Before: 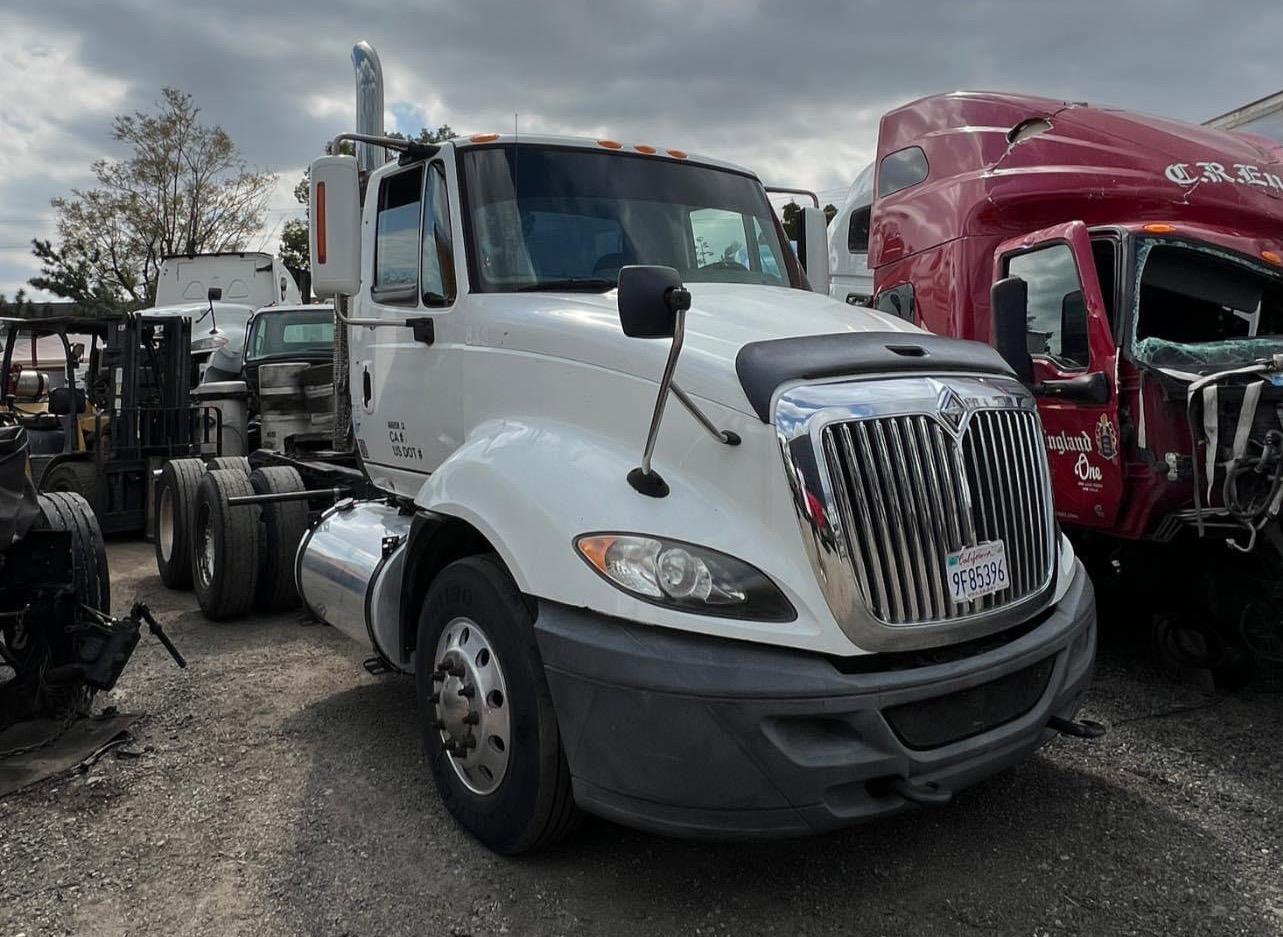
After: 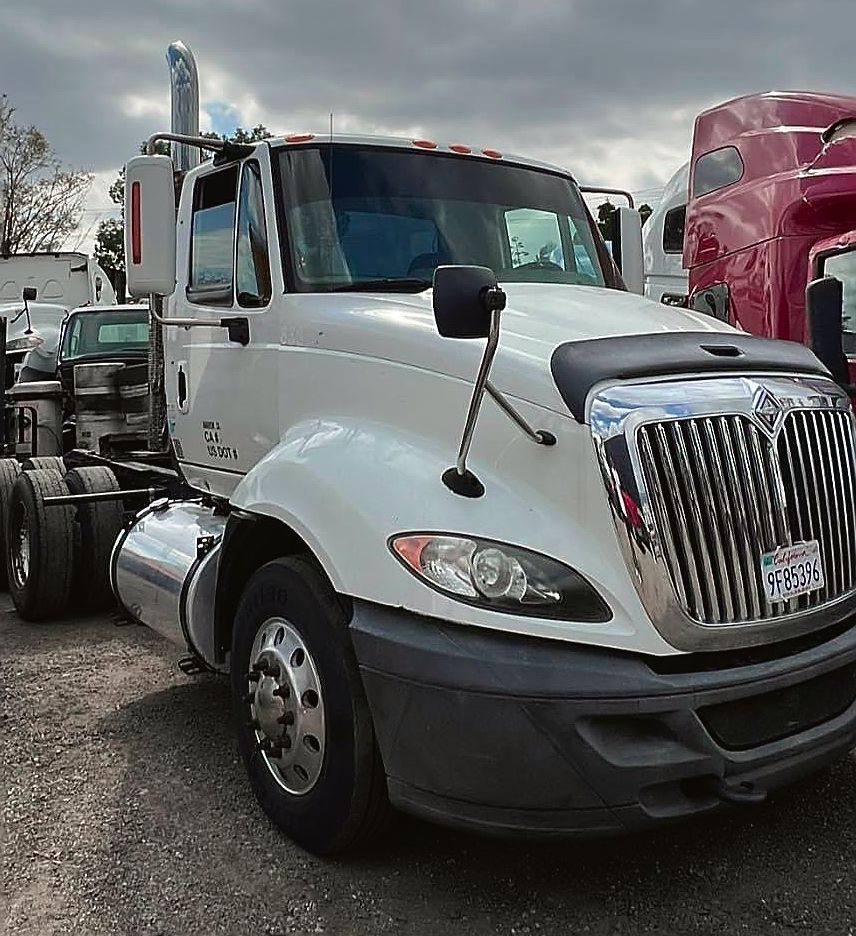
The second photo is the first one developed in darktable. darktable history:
tone curve: curves: ch0 [(0, 0.021) (0.059, 0.053) (0.197, 0.191) (0.32, 0.311) (0.495, 0.505) (0.725, 0.731) (0.89, 0.919) (1, 1)]; ch1 [(0, 0) (0.094, 0.081) (0.285, 0.299) (0.401, 0.424) (0.453, 0.439) (0.495, 0.496) (0.54, 0.55) (0.615, 0.637) (0.657, 0.683) (1, 1)]; ch2 [(0, 0) (0.257, 0.217) (0.43, 0.421) (0.498, 0.507) (0.547, 0.539) (0.595, 0.56) (0.644, 0.599) (1, 1)], color space Lab, independent channels, preserve colors none
sharpen: radius 1.423, amount 1.257, threshold 0.803
crop and rotate: left 14.484%, right 18.721%
